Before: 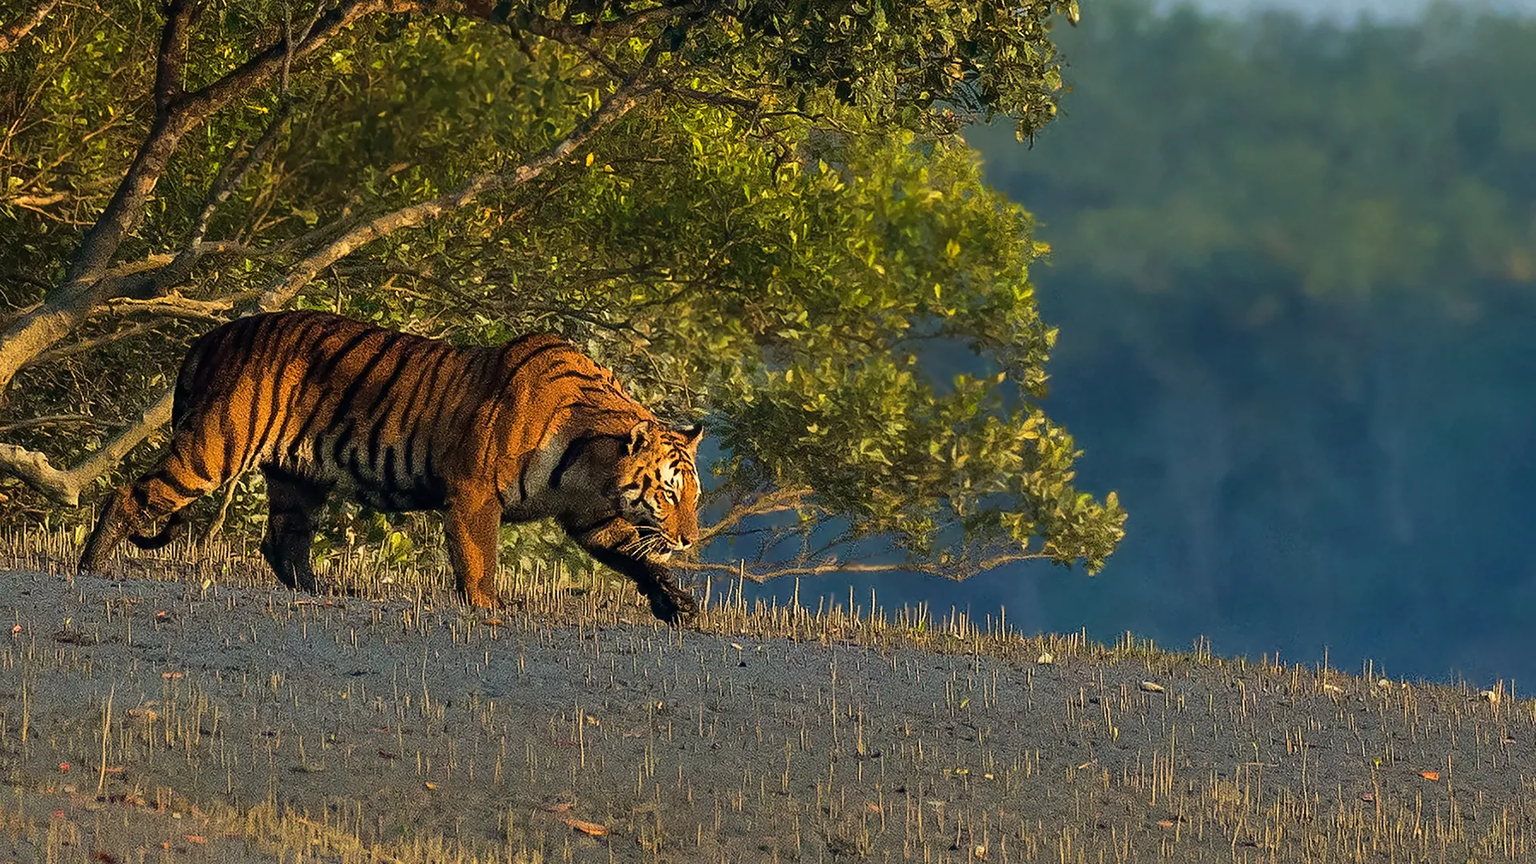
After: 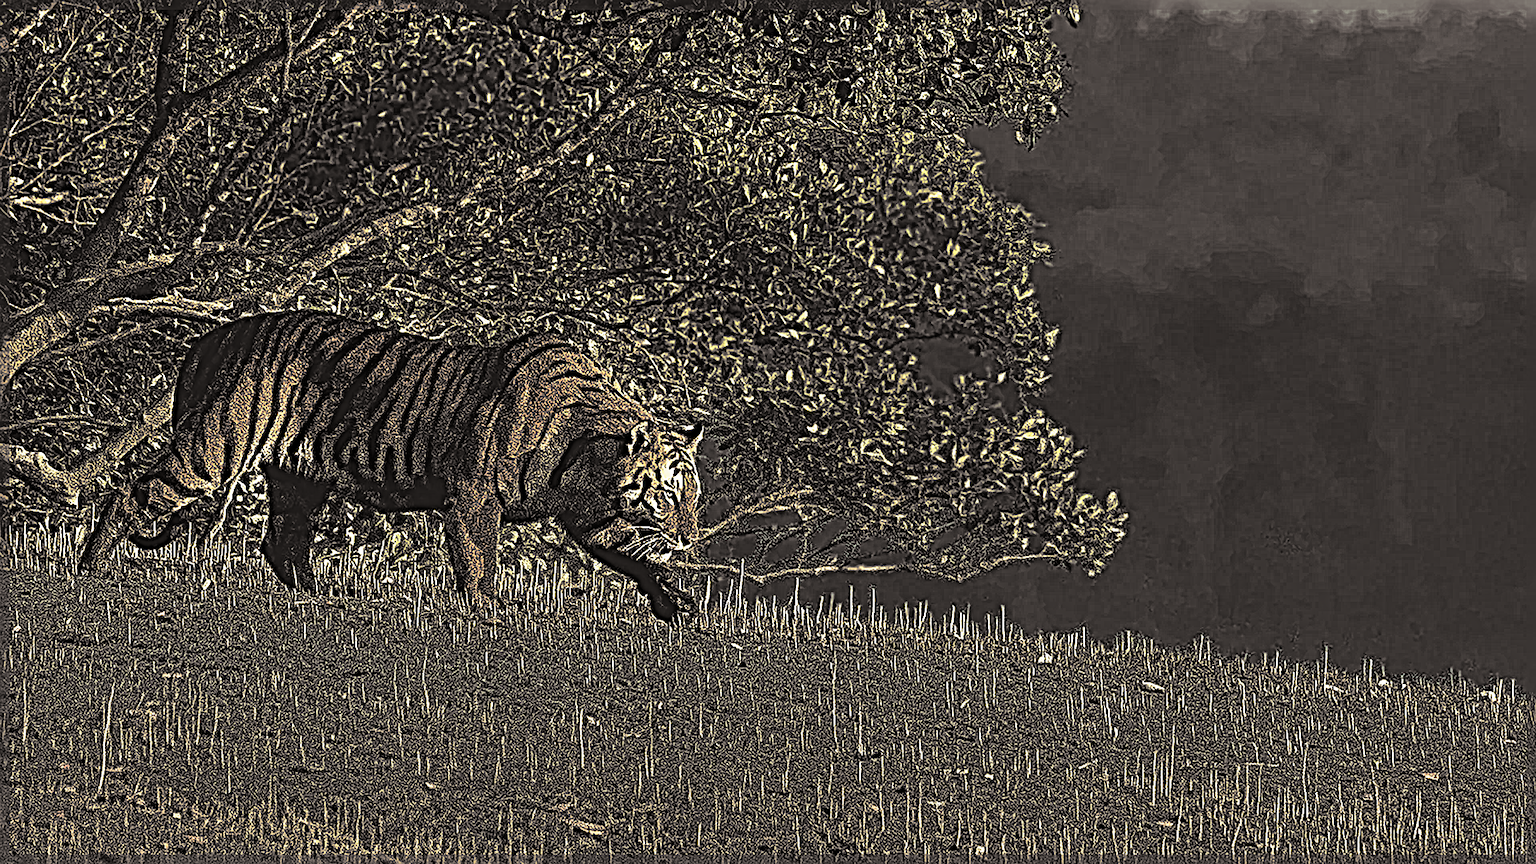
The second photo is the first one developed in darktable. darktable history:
tone curve #1: curves: ch0 [(0, 0) (0.003, 0.003) (0.011, 0.005) (0.025, 0.008) (0.044, 0.012) (0.069, 0.02) (0.1, 0.031) (0.136, 0.047) (0.177, 0.088) (0.224, 0.141) (0.277, 0.222) (0.335, 0.32) (0.399, 0.425) (0.468, 0.524) (0.543, 0.623) (0.623, 0.716) (0.709, 0.796) (0.801, 0.88) (0.898, 0.959) (1, 1)], preserve colors none
tone curve "1": curves: ch0 [(0, 0) (0.91, 0.76) (0.997, 0.913)], color space Lab, linked channels, preserve colors none
local contrast #1: highlights 100%, shadows 100%, detail 144%, midtone range 0.45
local contrast "1": mode bilateral grid, contrast 20, coarseness 3, detail 300%, midtone range 0.2 | blend: blend mode normal, opacity 27%; mask: uniform (no mask)
exposure #1: black level correction -0.1, compensate highlight preservation false
exposure "1": black level correction -0.03, compensate highlight preservation false
color correction: highlights b* 3
split-toning: shadows › hue 26°, shadows › saturation 0.09, highlights › hue 40°, highlights › saturation 0.18, balance -63, compress 0% | blend: blend mode normal, opacity 36%; mask: uniform (no mask)
velvia: on, module defaults
color balance: mode lift, gamma, gain (sRGB), lift [1, 0.69, 1, 1], gamma [1, 1.482, 1, 1], gain [1, 1, 1, 0.802]
sharpen #1: radius 6.3, amount 1.8, threshold 0 | blend: blend mode normal, opacity 50%; mask: uniform (no mask)
sharpen "1": radius 6.3, amount 1.8, threshold 0 | blend: blend mode normal, opacity 27%; mask: uniform (no mask)
